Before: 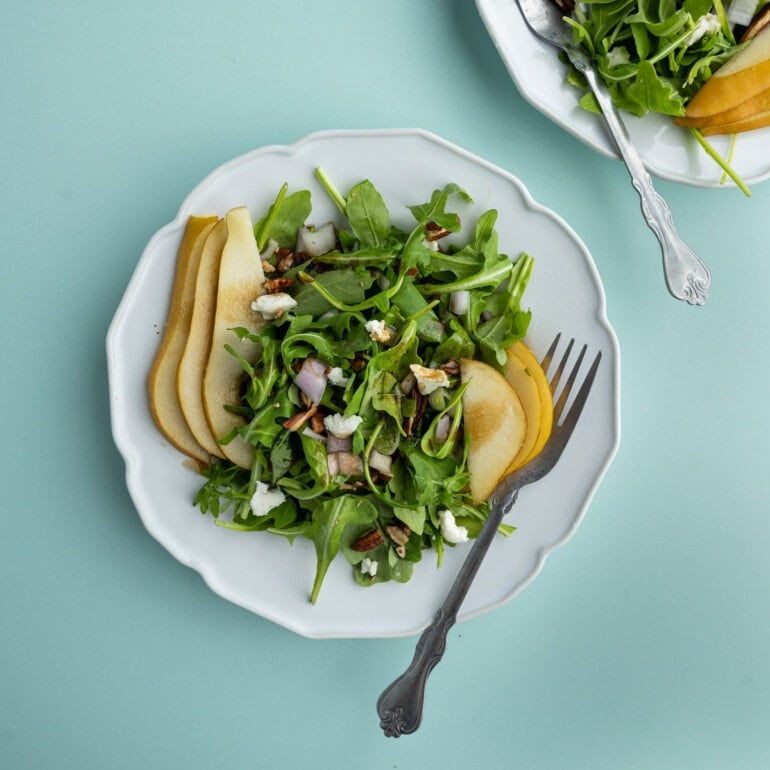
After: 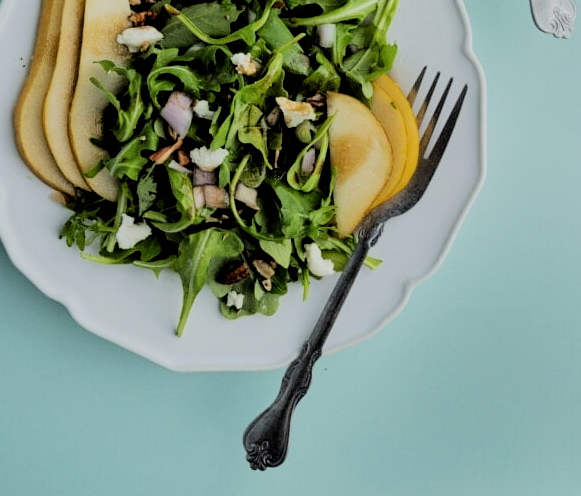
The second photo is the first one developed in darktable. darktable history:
crop and rotate: left 17.482%, top 34.681%, right 7.044%, bottom 0.851%
filmic rgb: black relative exposure -3.2 EV, white relative exposure 7.04 EV, hardness 1.48, contrast 1.344, color science v6 (2022)
